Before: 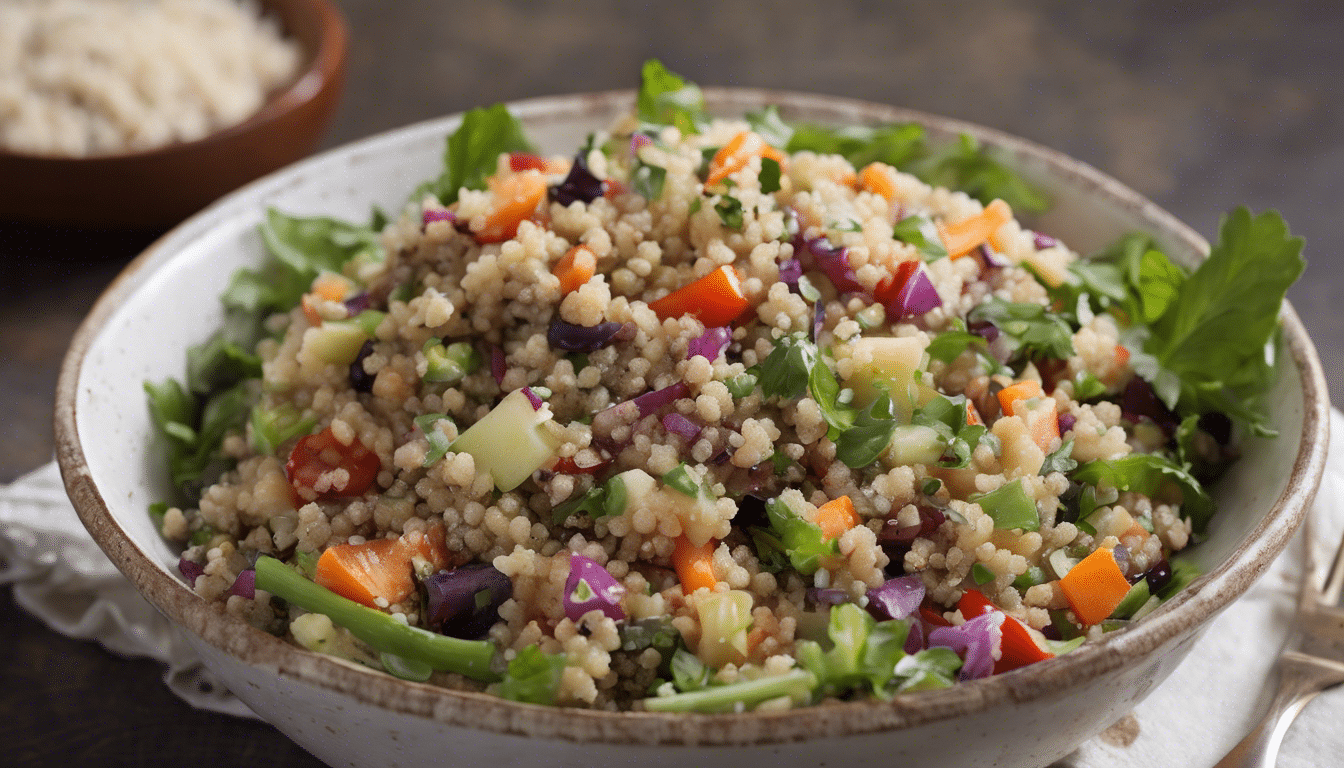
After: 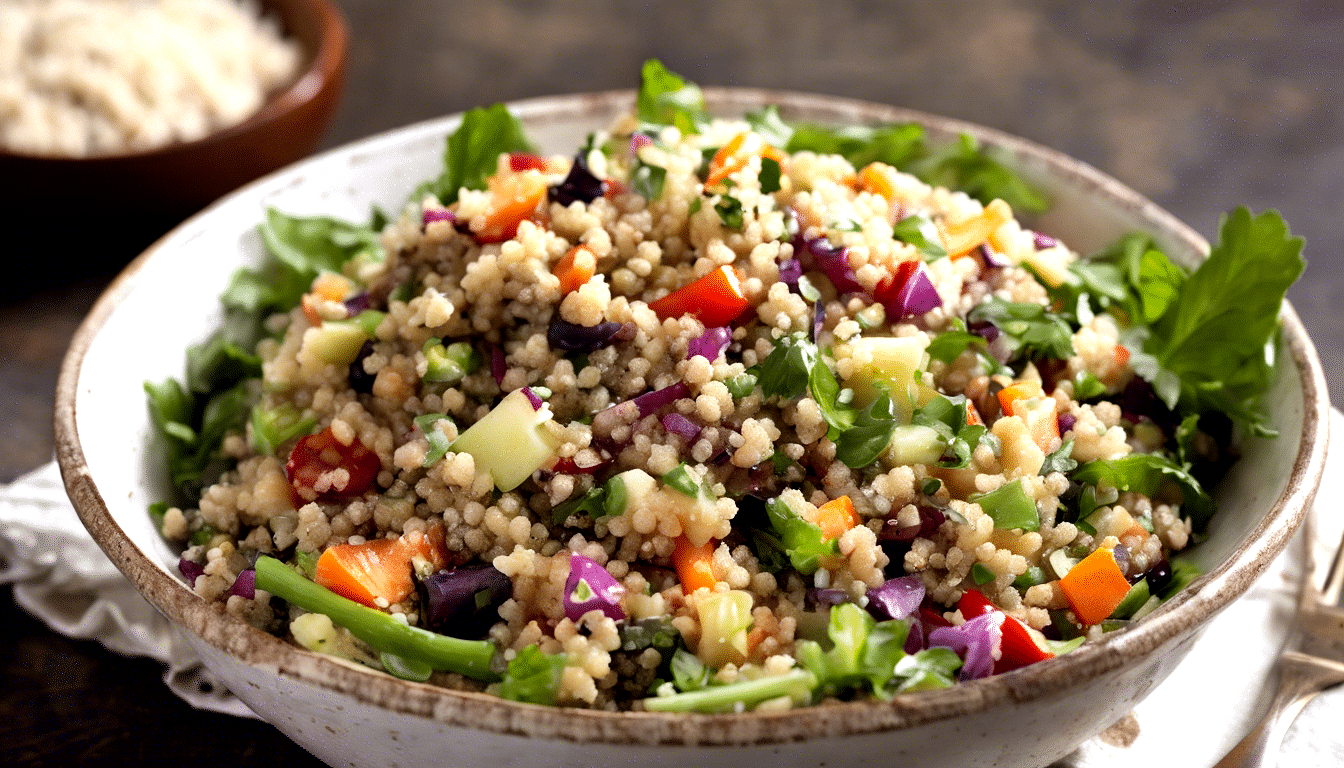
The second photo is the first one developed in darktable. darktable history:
color balance: lift [0.991, 1, 1, 1], gamma [0.996, 1, 1, 1], input saturation 98.52%, contrast 20.34%, output saturation 103.72%
shadows and highlights: radius 110.86, shadows 51.09, white point adjustment 9.16, highlights -4.17, highlights color adjustment 32.2%, soften with gaussian
